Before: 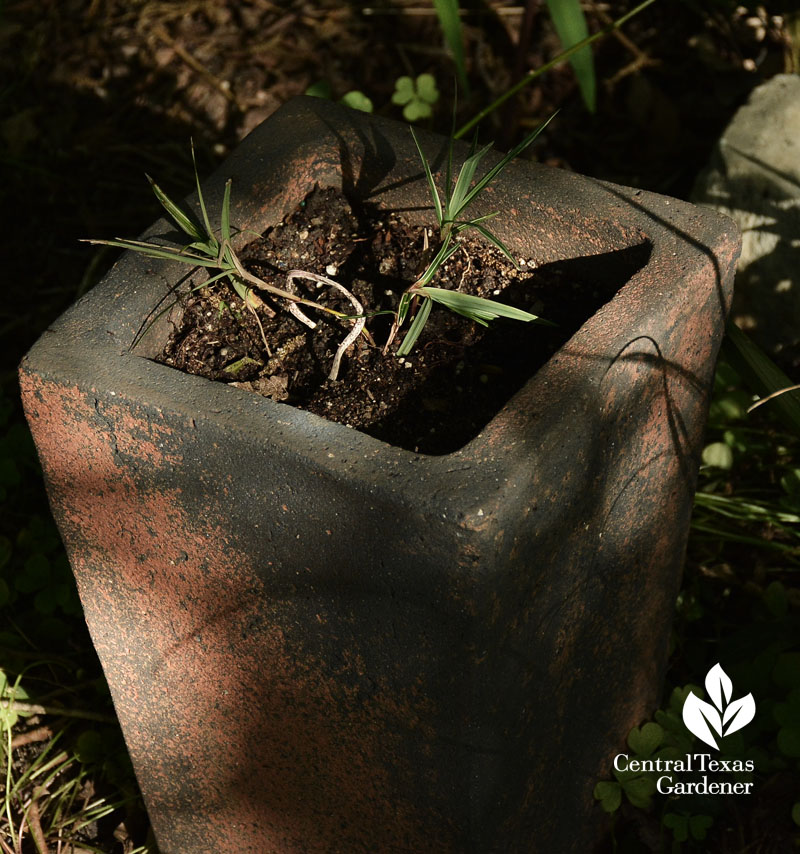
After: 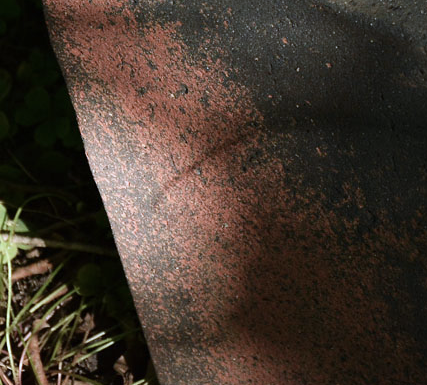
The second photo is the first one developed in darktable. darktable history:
crop and rotate: top 54.699%, right 46.613%, bottom 0.114%
color correction: highlights a* -1.85, highlights b* -18.28
